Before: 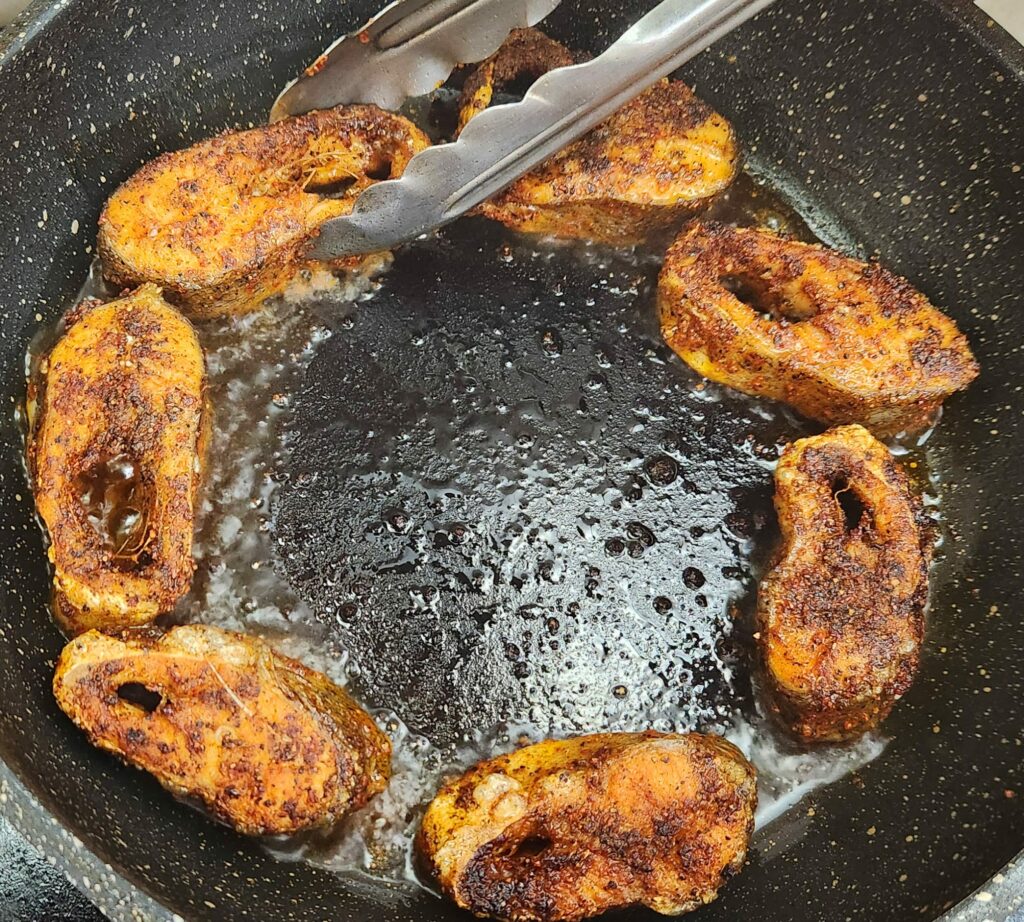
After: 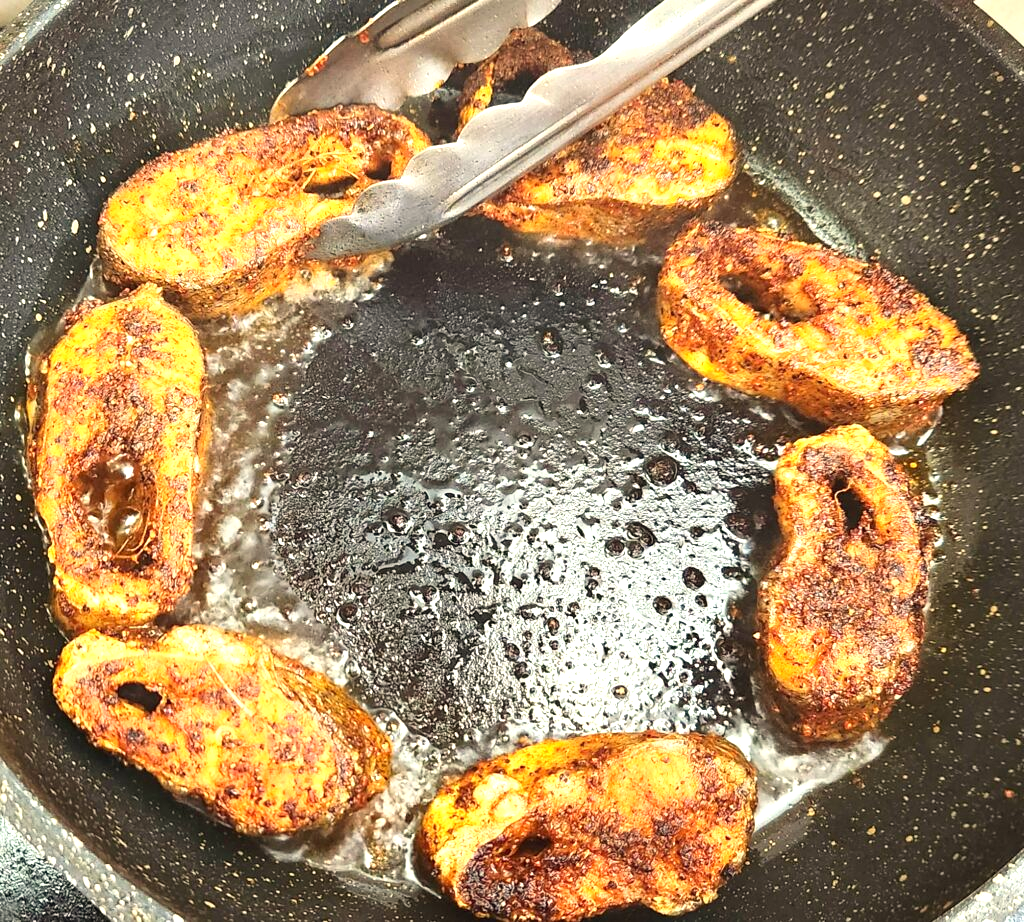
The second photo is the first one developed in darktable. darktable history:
white balance: red 1.045, blue 0.932
exposure: exposure 1 EV, compensate highlight preservation false
